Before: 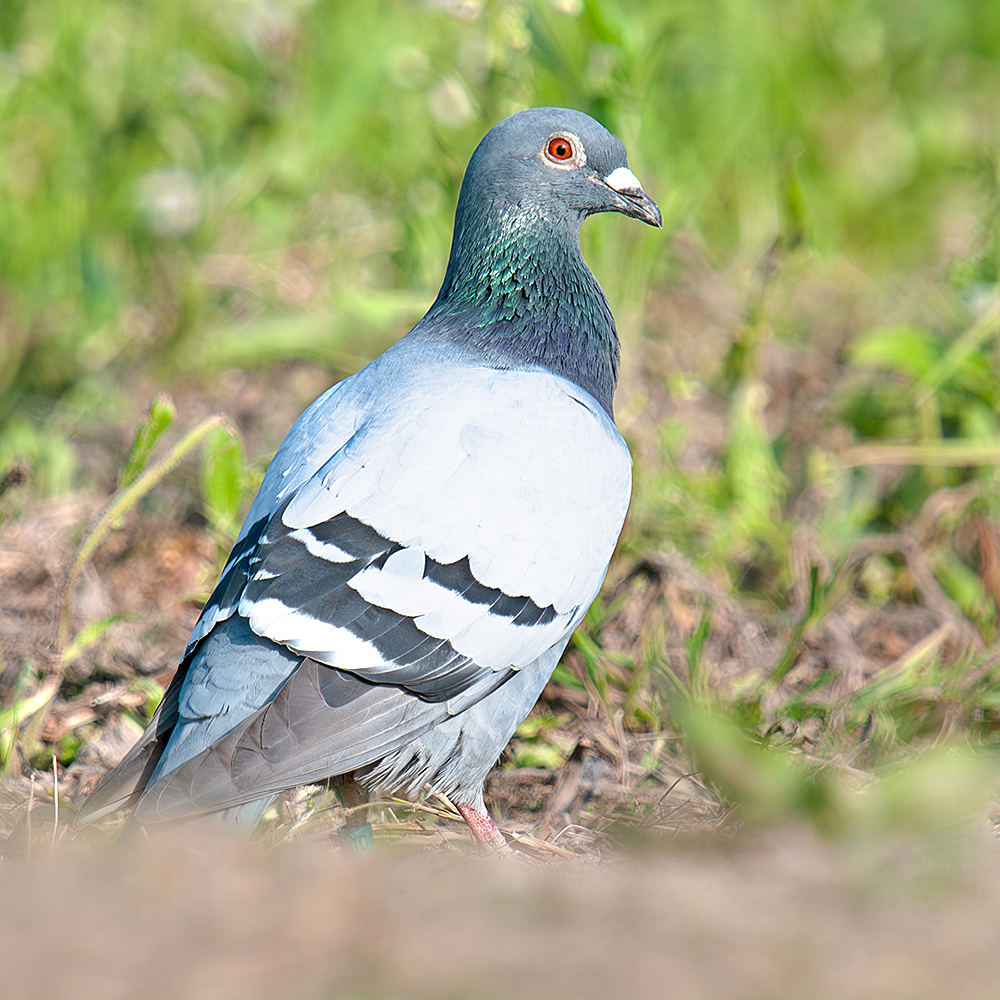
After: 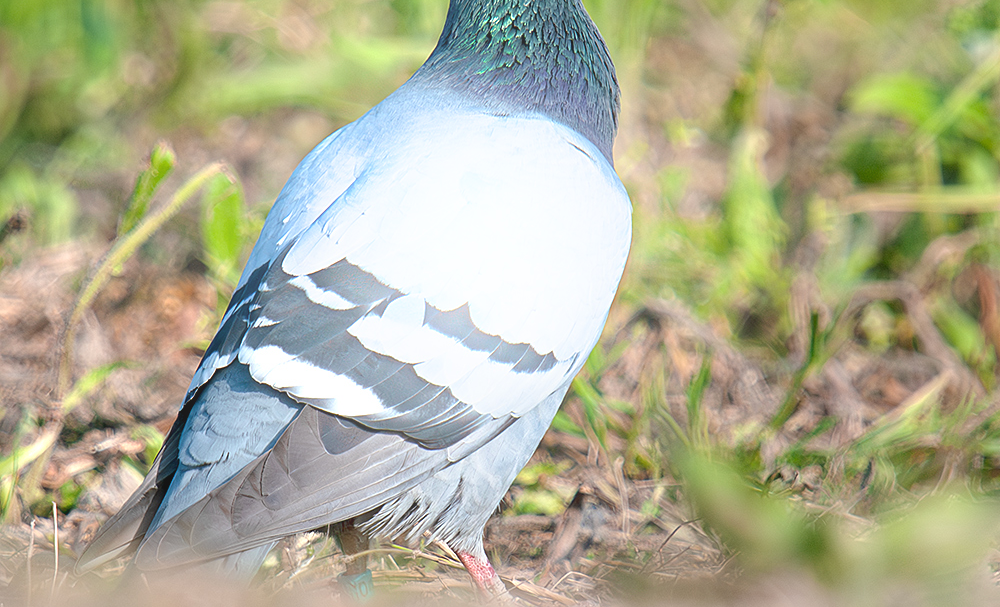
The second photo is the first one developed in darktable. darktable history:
crop and rotate: top 25.357%, bottom 13.942%
bloom: size 16%, threshold 98%, strength 20%
